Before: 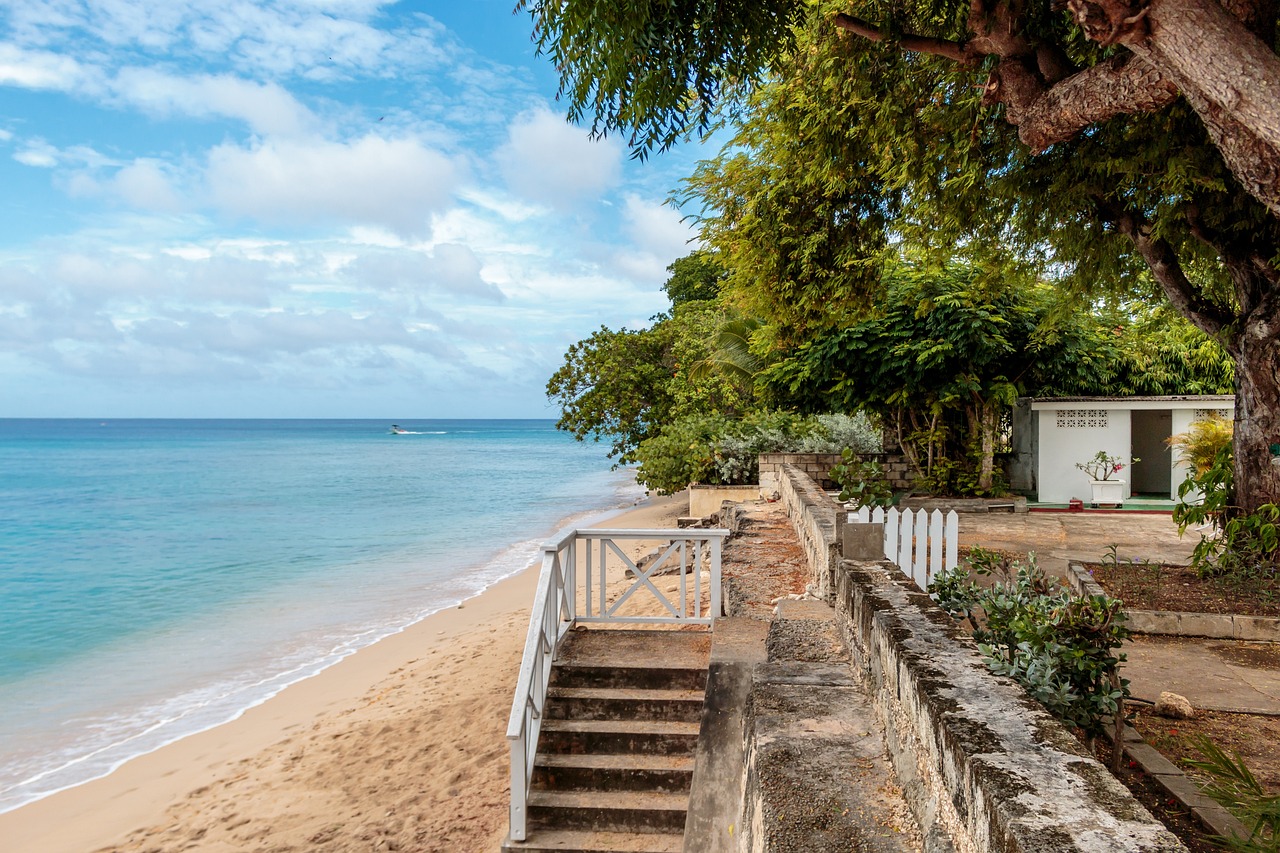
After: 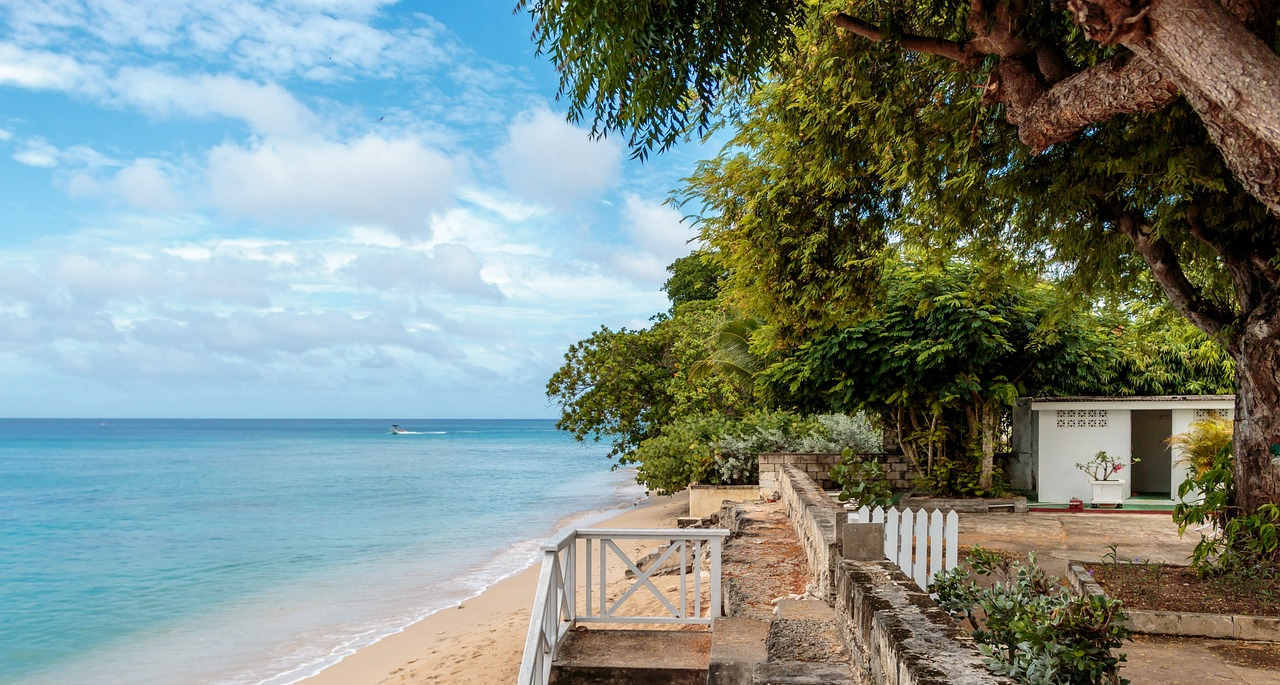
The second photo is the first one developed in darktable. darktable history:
exposure: compensate highlight preservation false
crop: bottom 19.651%
